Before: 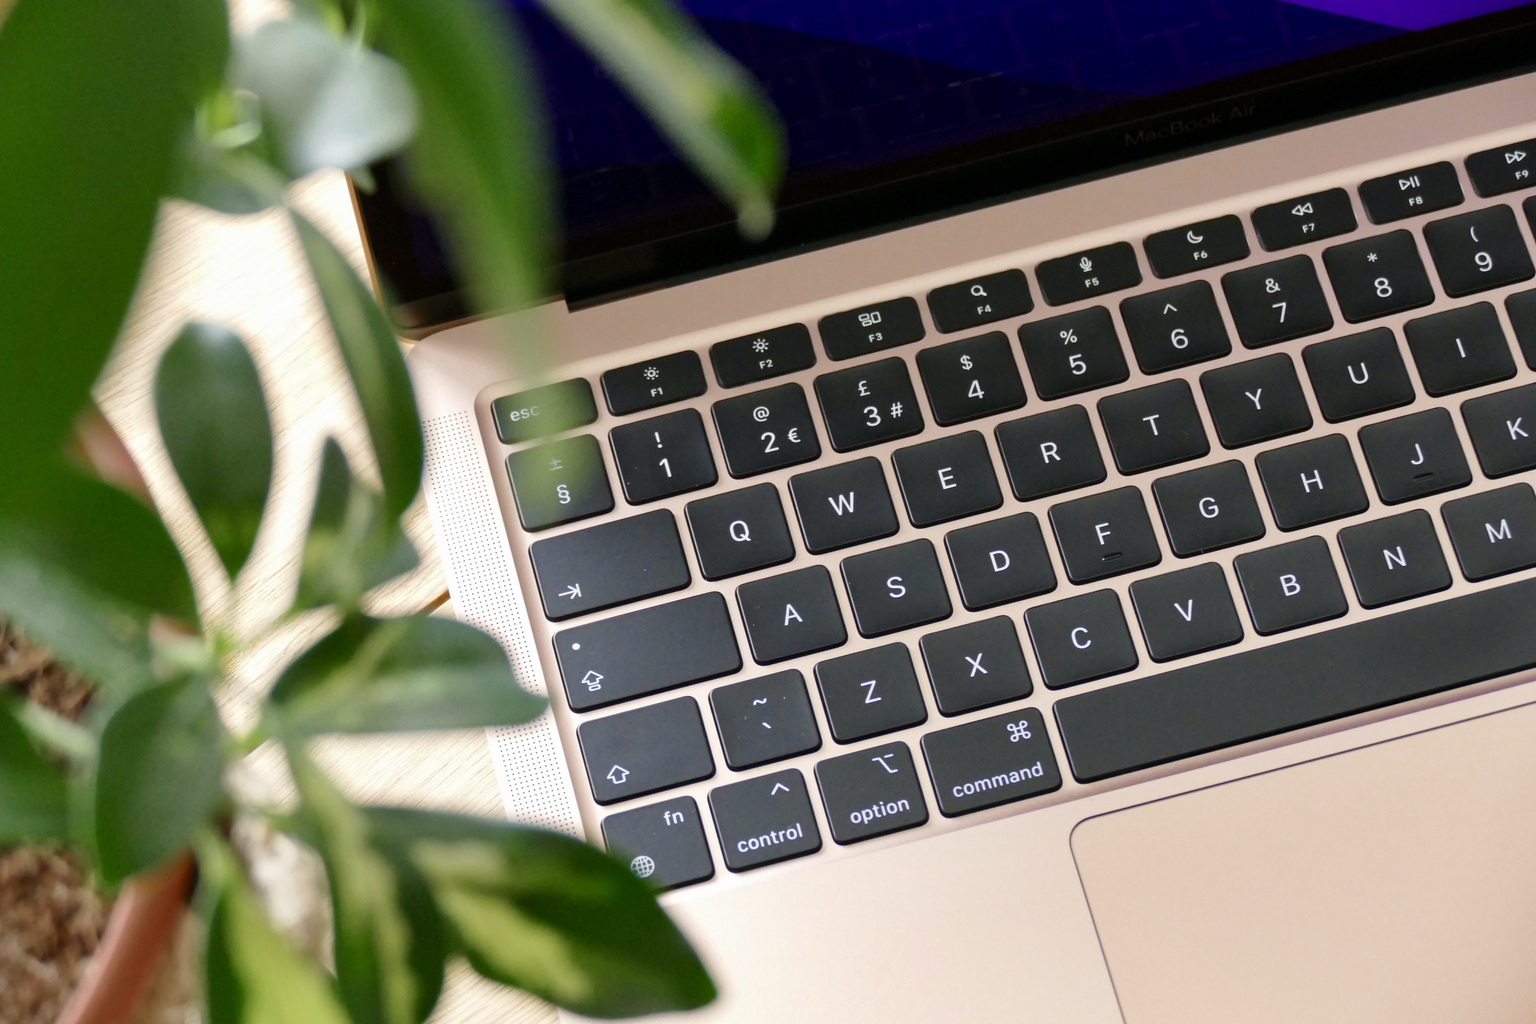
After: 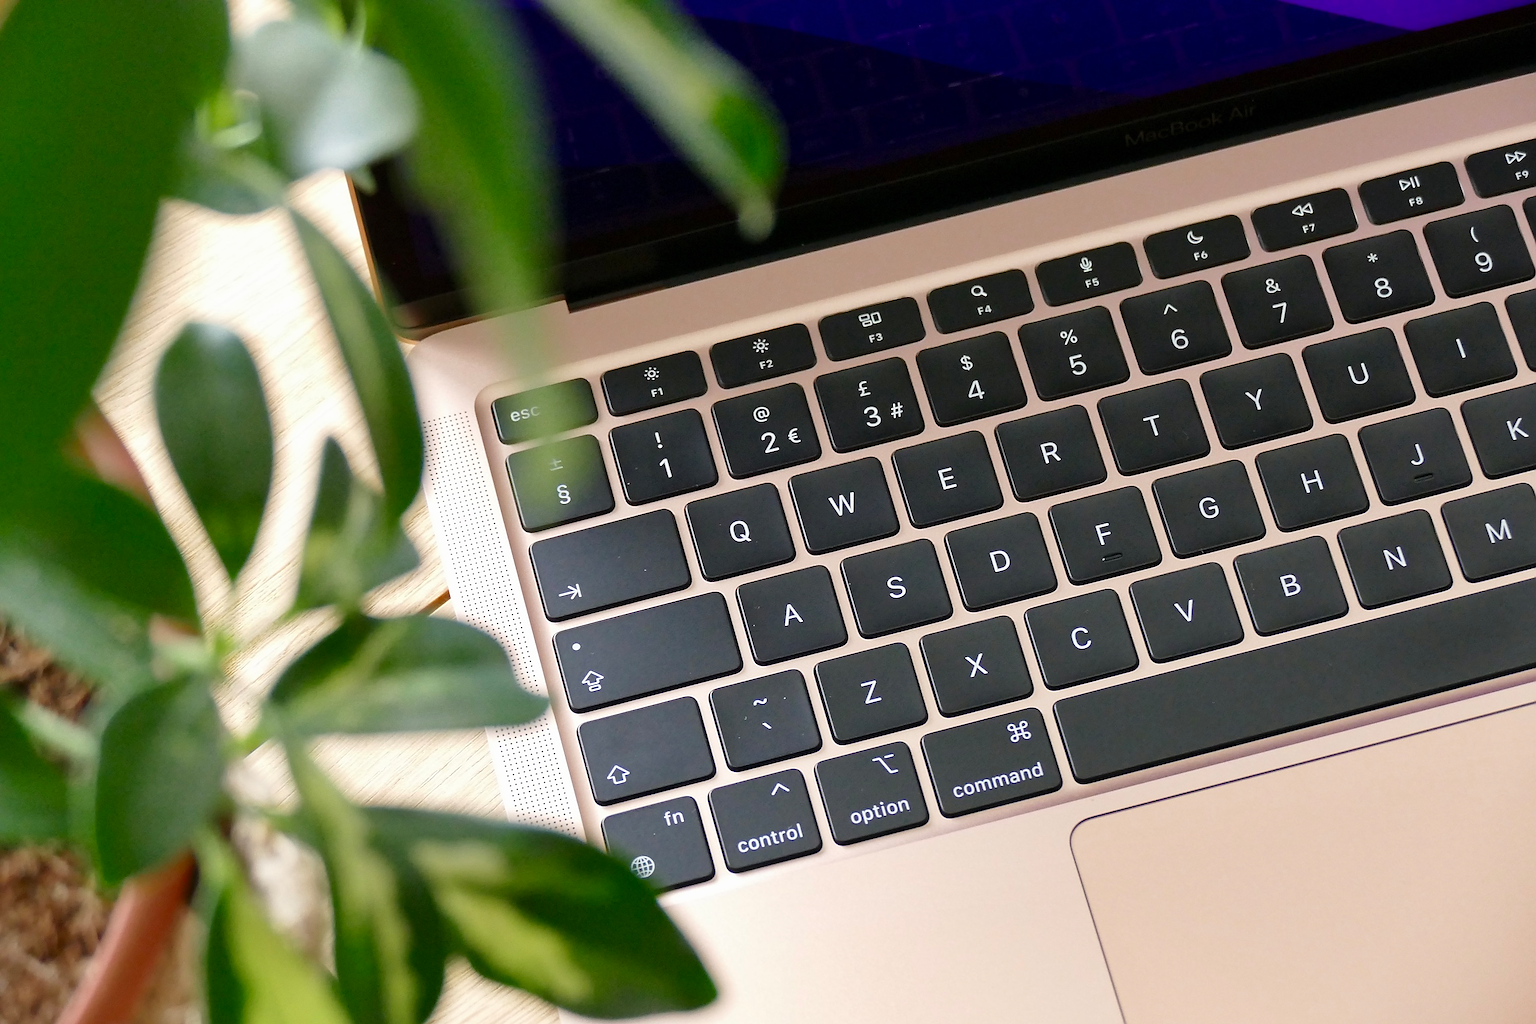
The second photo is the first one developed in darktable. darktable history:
sharpen: radius 1.381, amount 1.236, threshold 0.799
